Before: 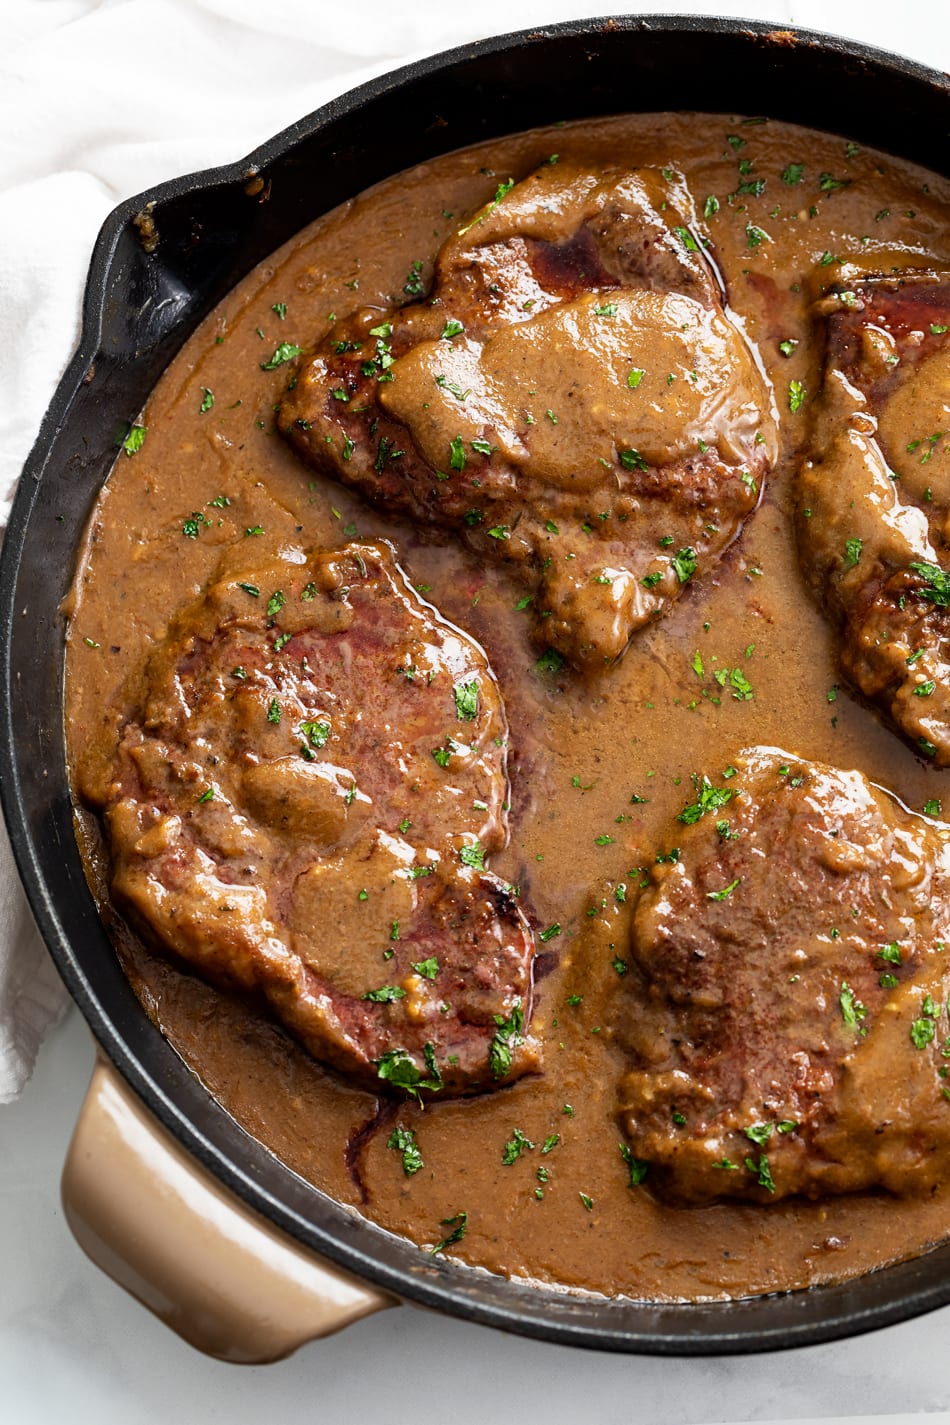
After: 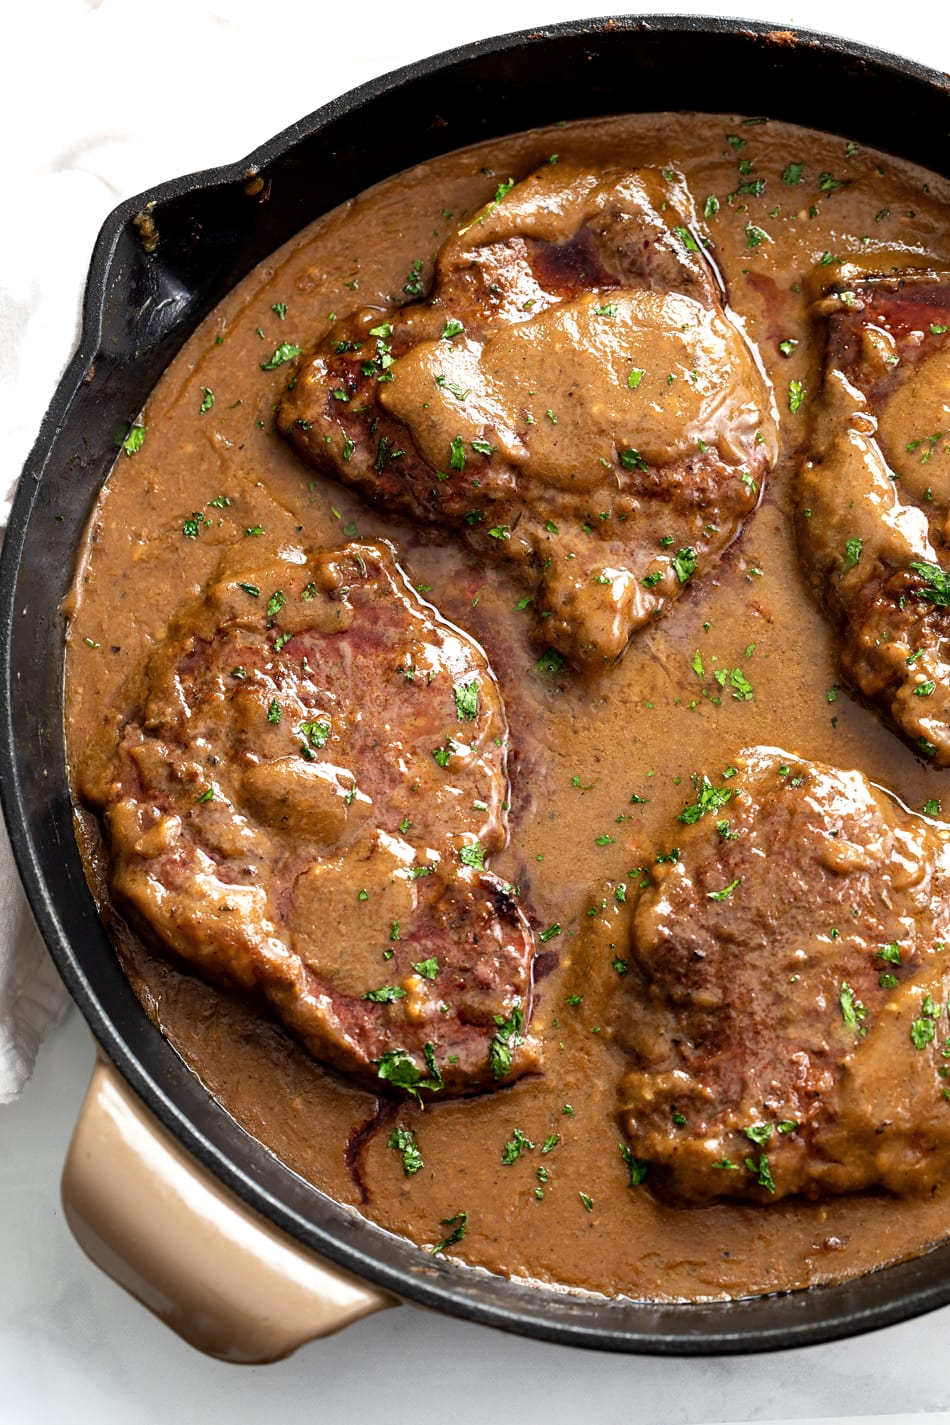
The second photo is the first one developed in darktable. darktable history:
exposure: black level correction 0.001, compensate highlight preservation false
shadows and highlights: radius 47.34, white point adjustment 6.56, compress 79.92%, soften with gaussian
